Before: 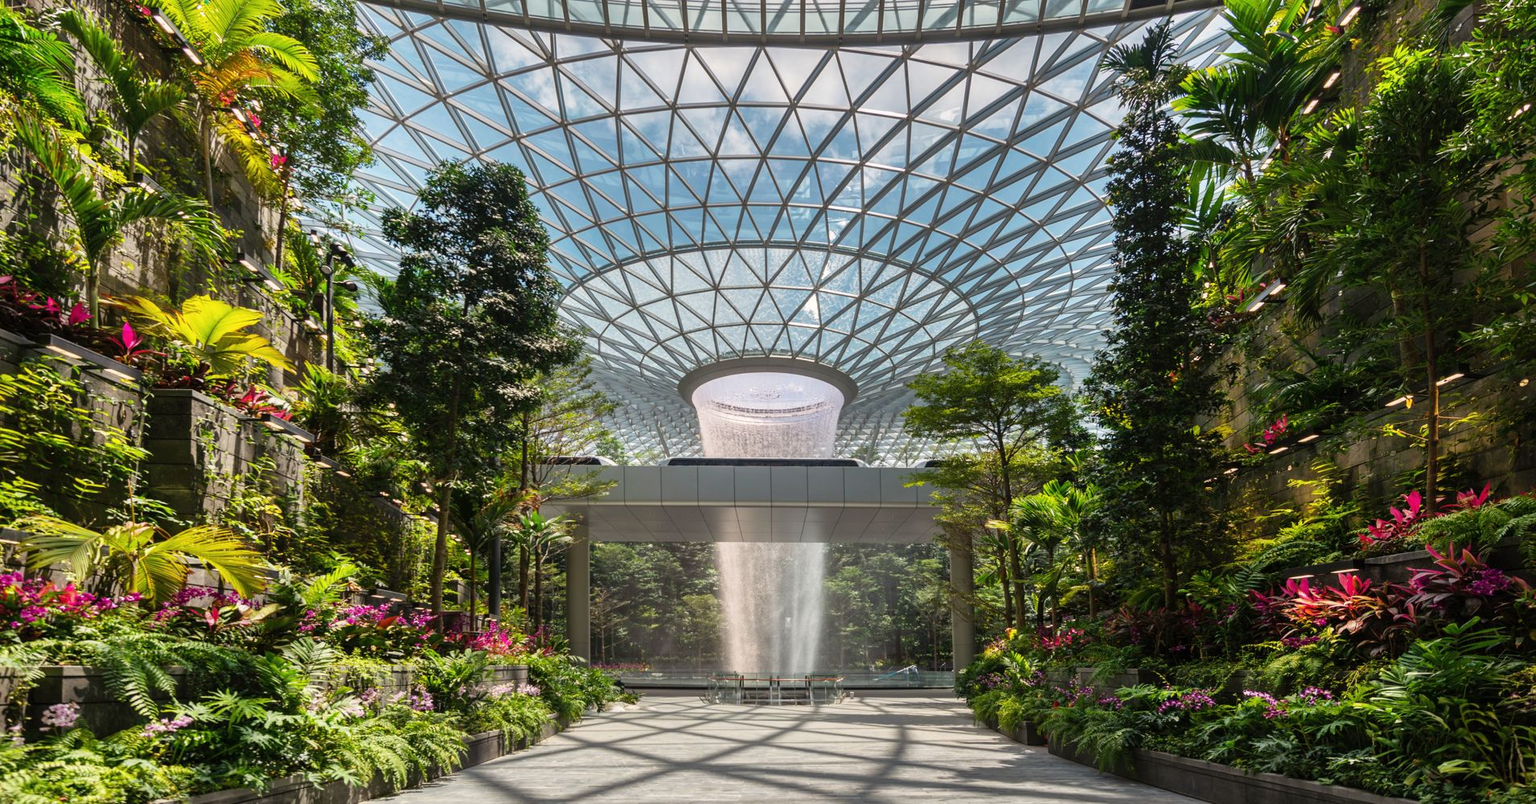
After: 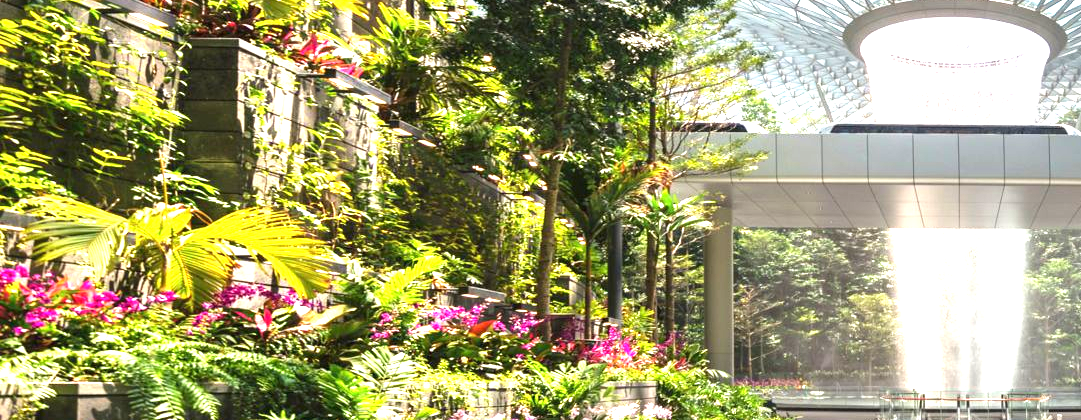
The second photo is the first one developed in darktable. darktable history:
exposure: black level correction 0, exposure 1.697 EV, compensate highlight preservation false
crop: top 44.66%, right 43.374%, bottom 13.257%
